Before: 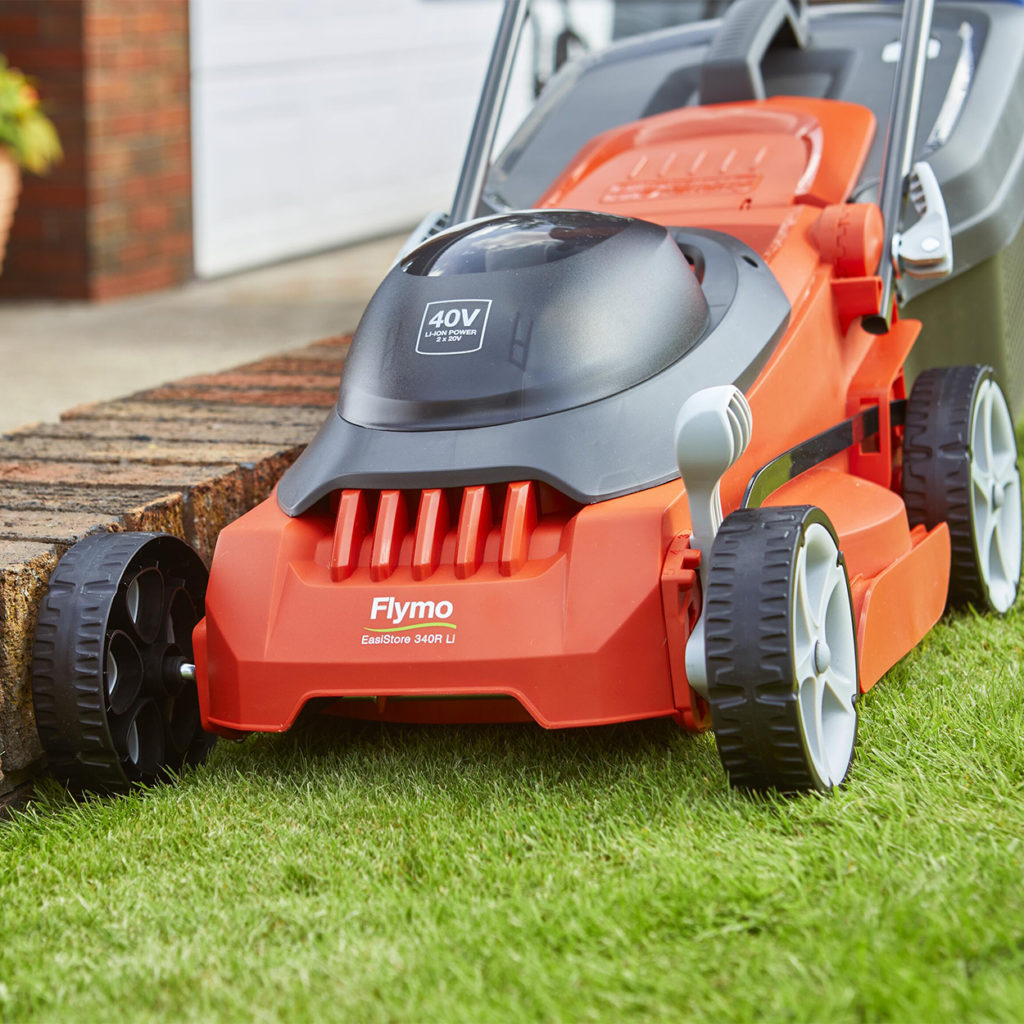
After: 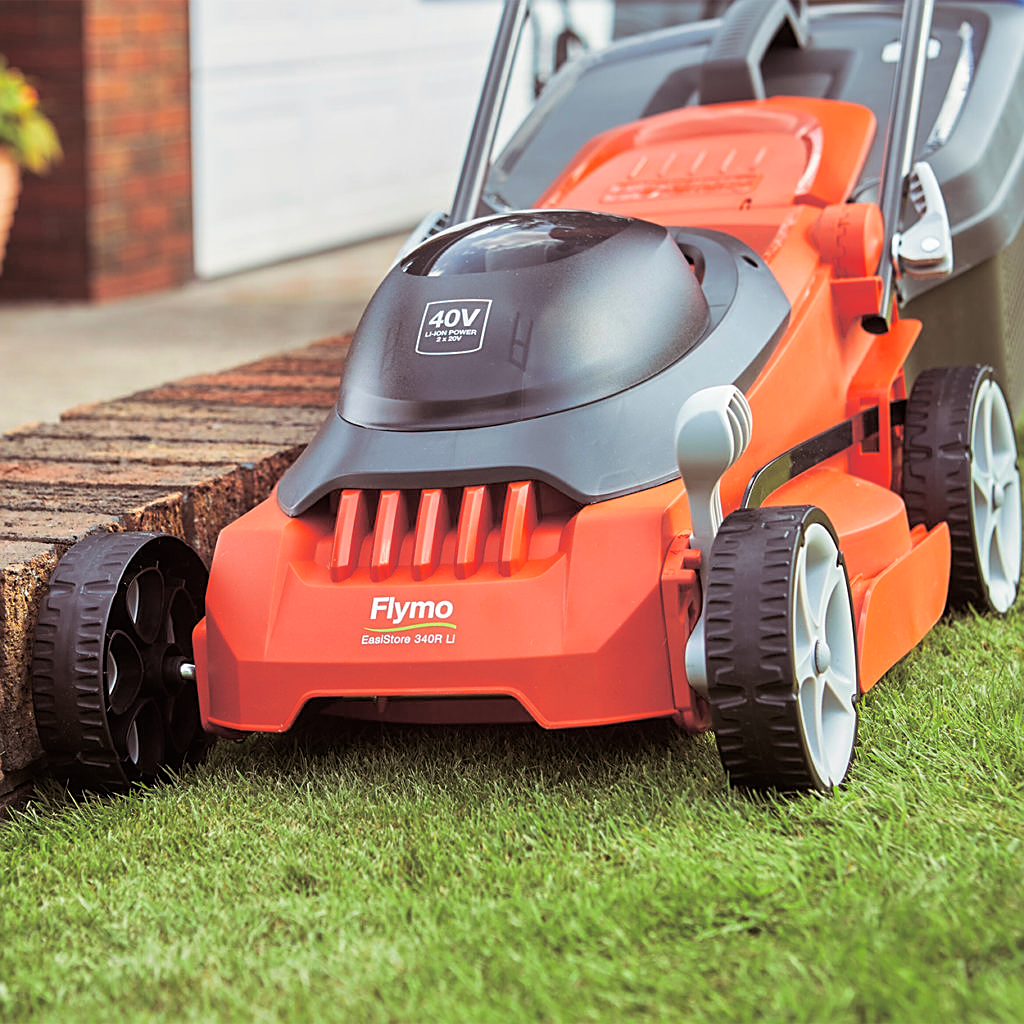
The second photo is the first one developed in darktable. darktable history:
sharpen: on, module defaults
split-toning: shadows › saturation 0.24, highlights › hue 54°, highlights › saturation 0.24
